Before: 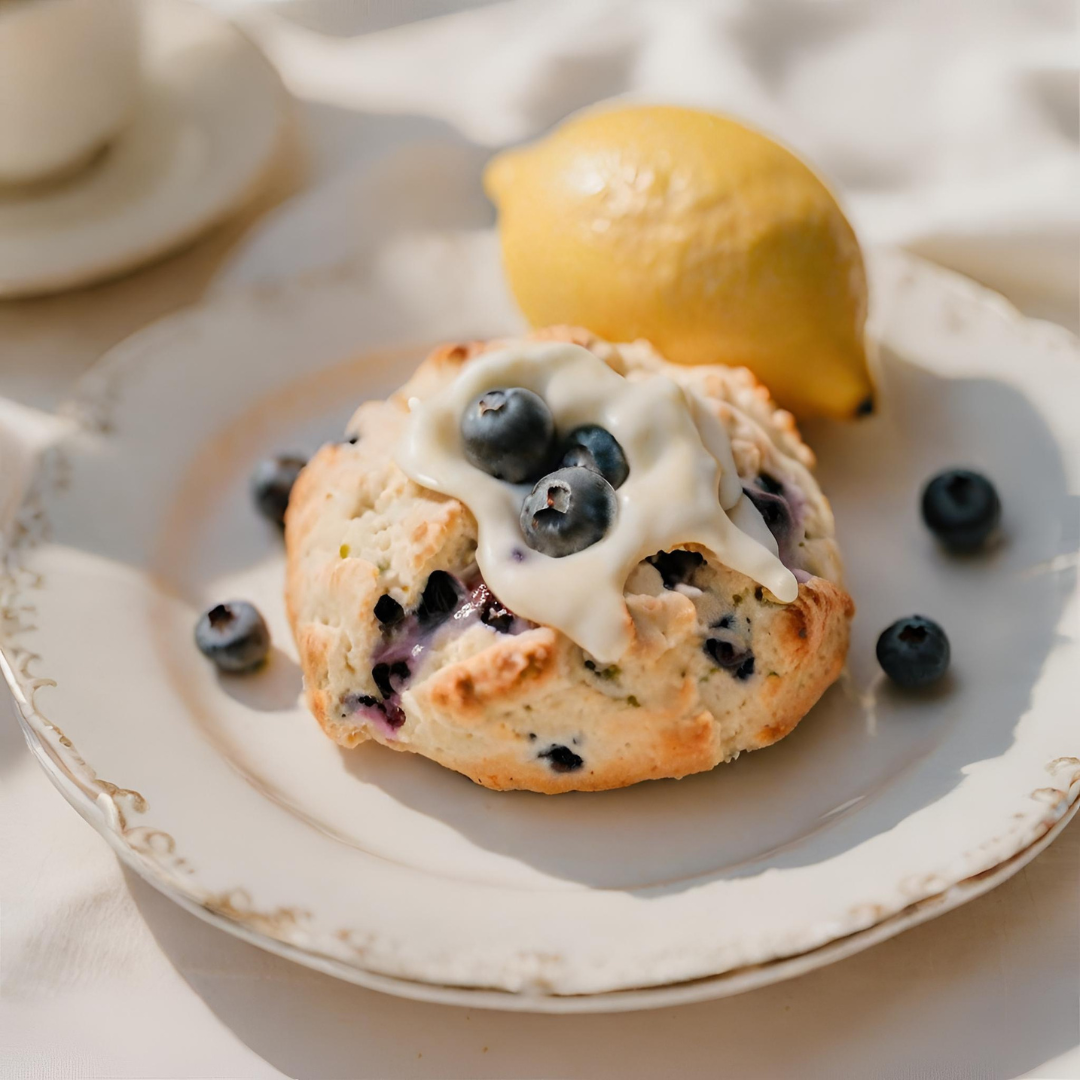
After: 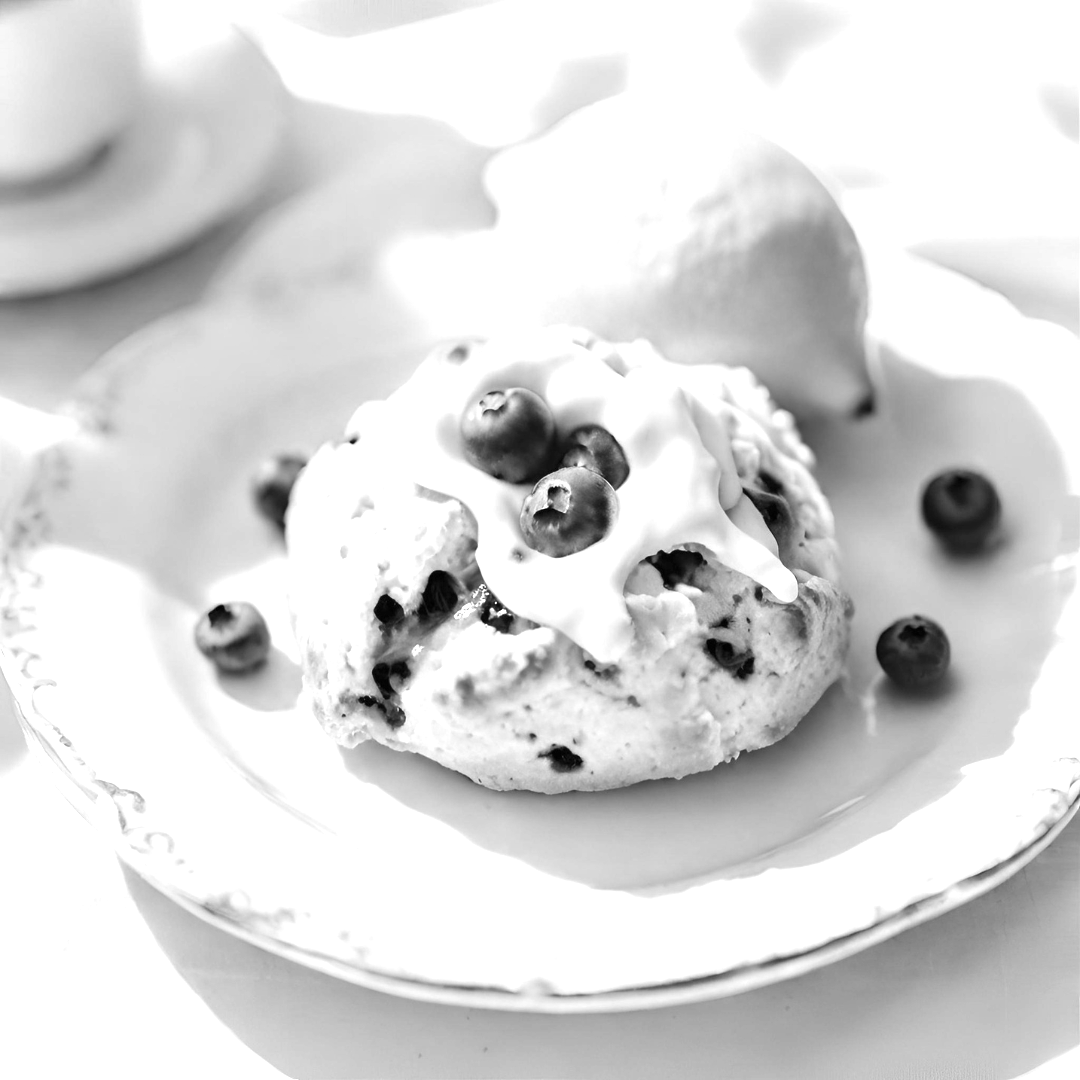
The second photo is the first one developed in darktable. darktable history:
exposure: black level correction 0, exposure 1.1 EV, compensate exposure bias true, compensate highlight preservation false
monochrome: on, module defaults
